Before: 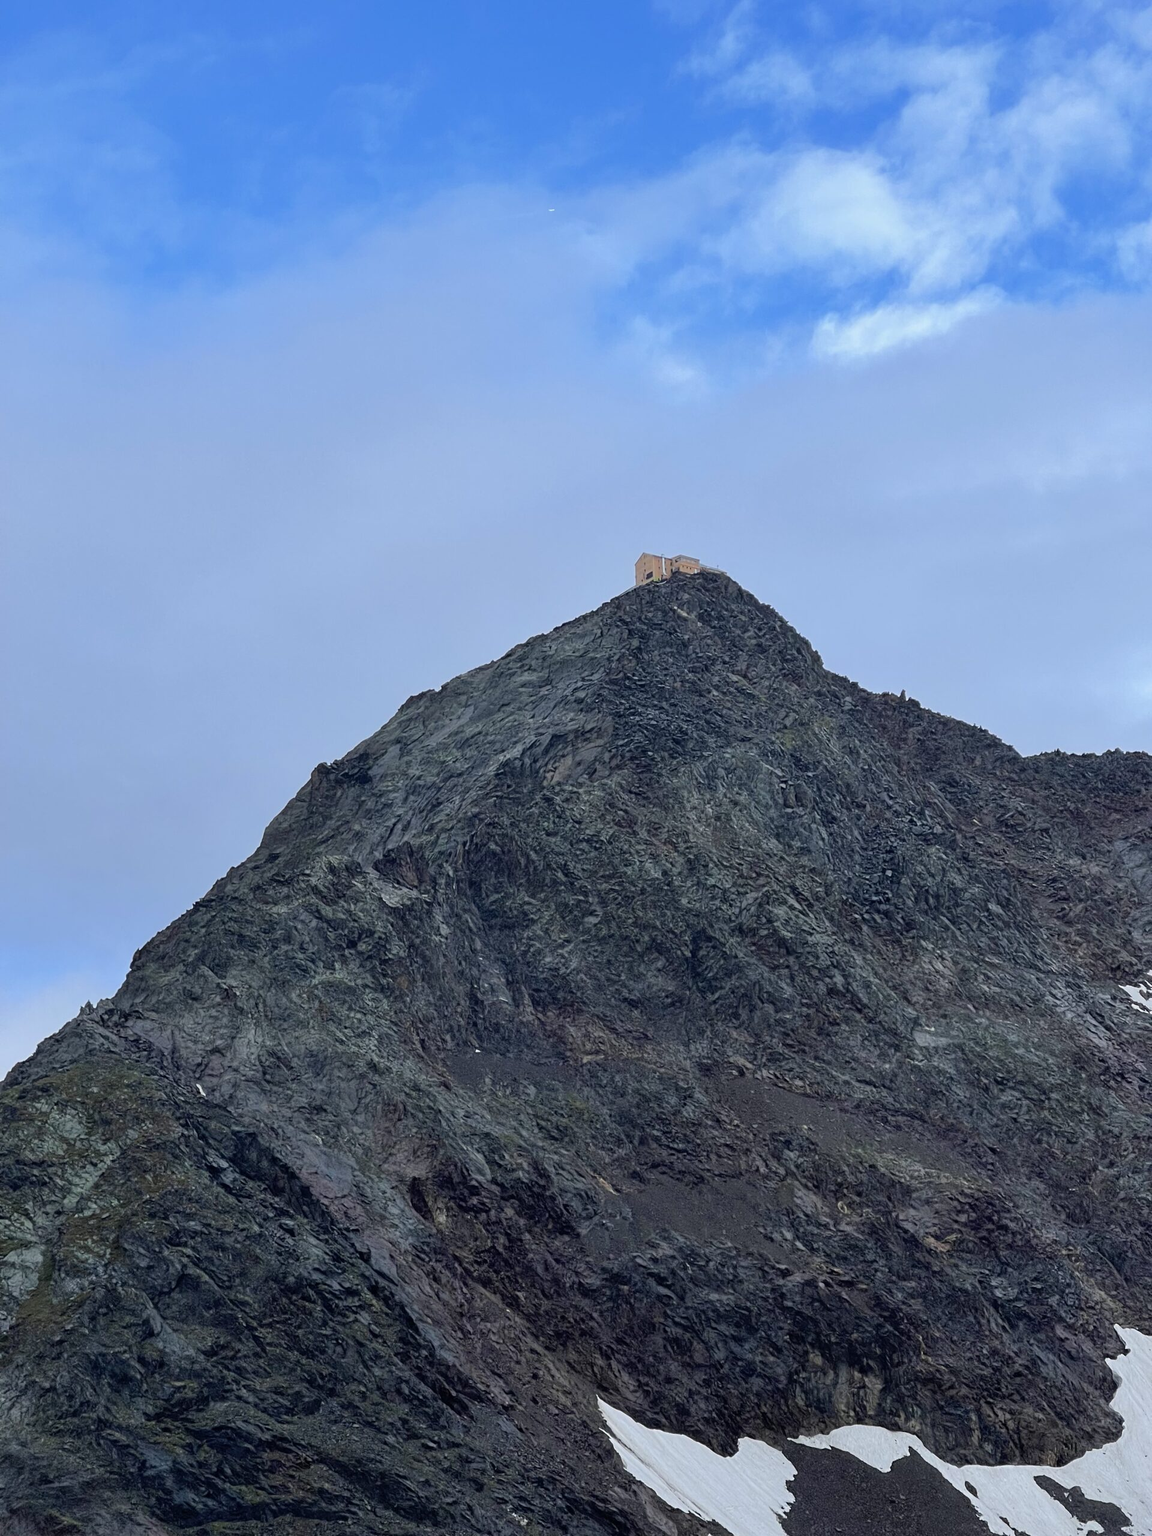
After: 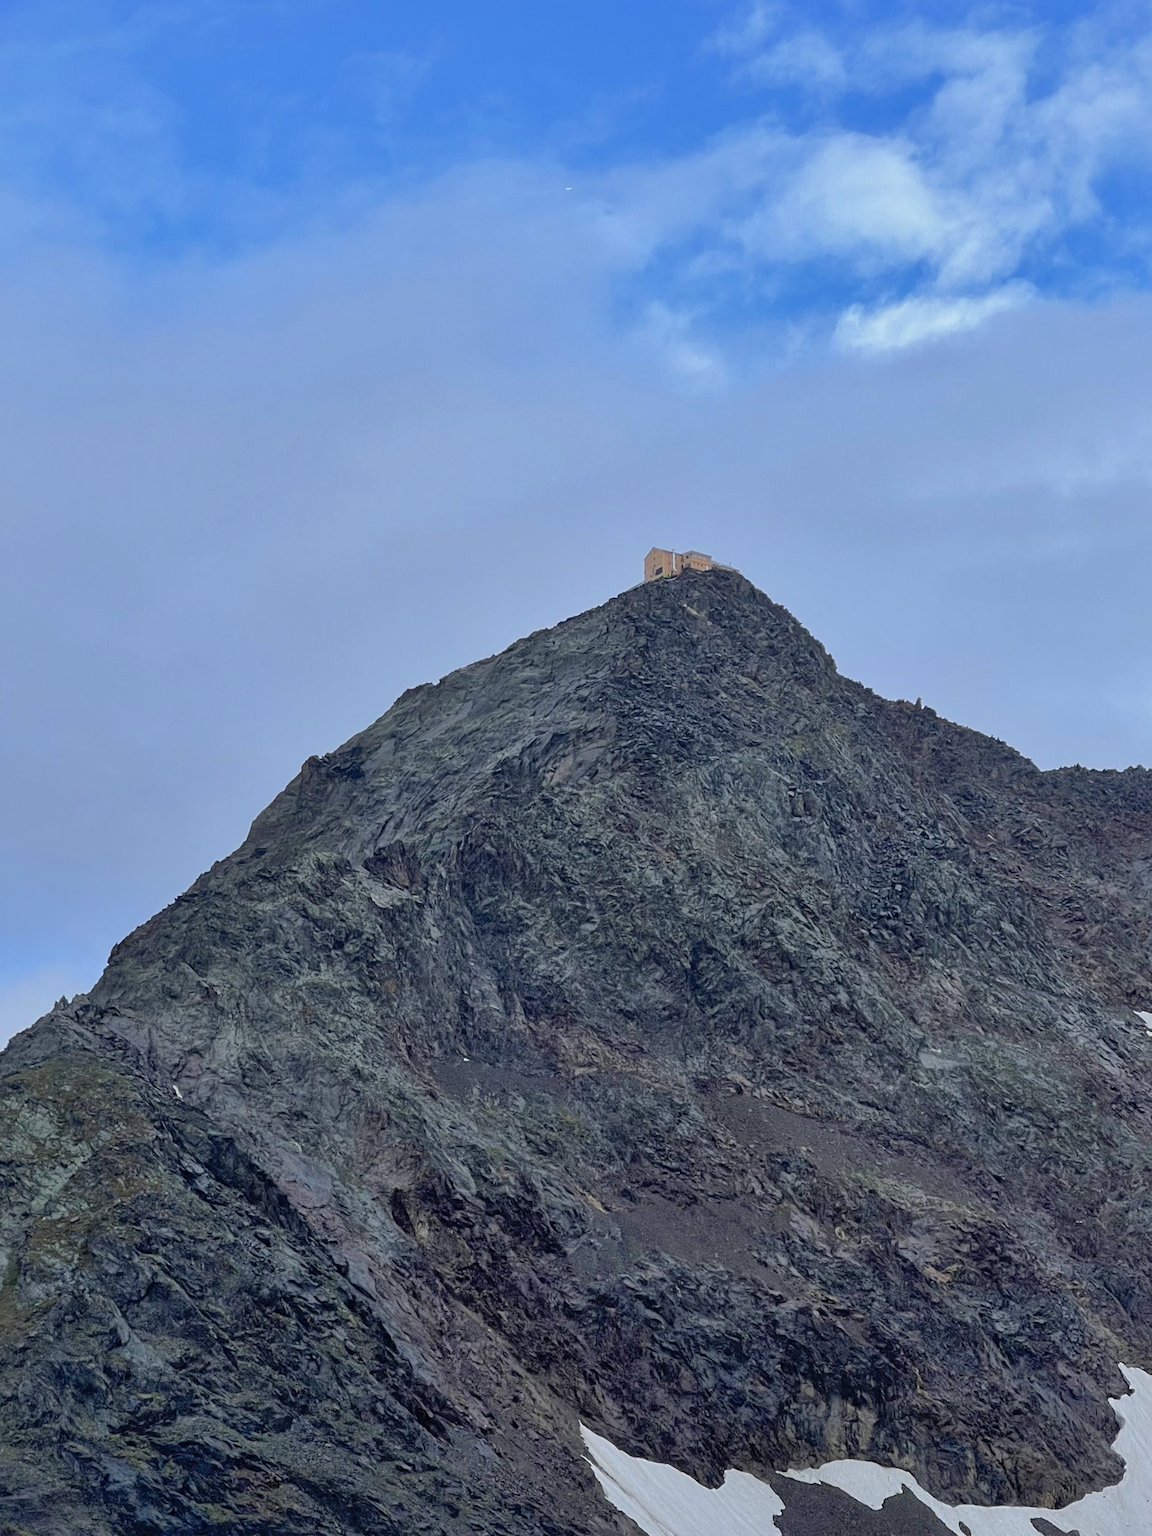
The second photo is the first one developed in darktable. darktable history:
crop and rotate: angle -1.69°
shadows and highlights: on, module defaults
